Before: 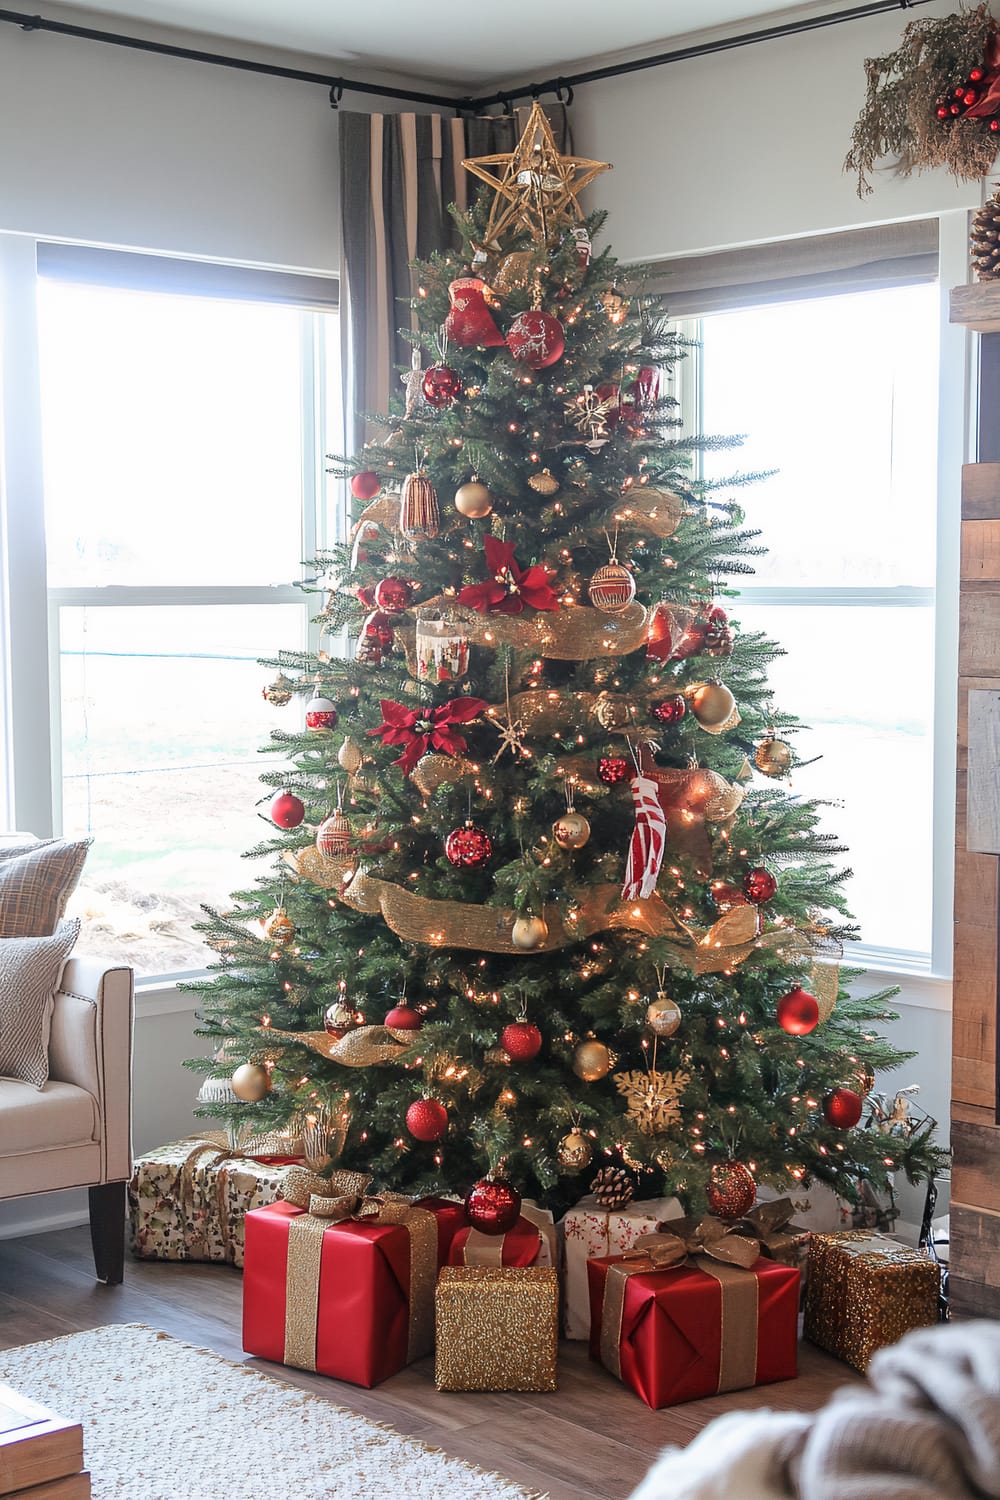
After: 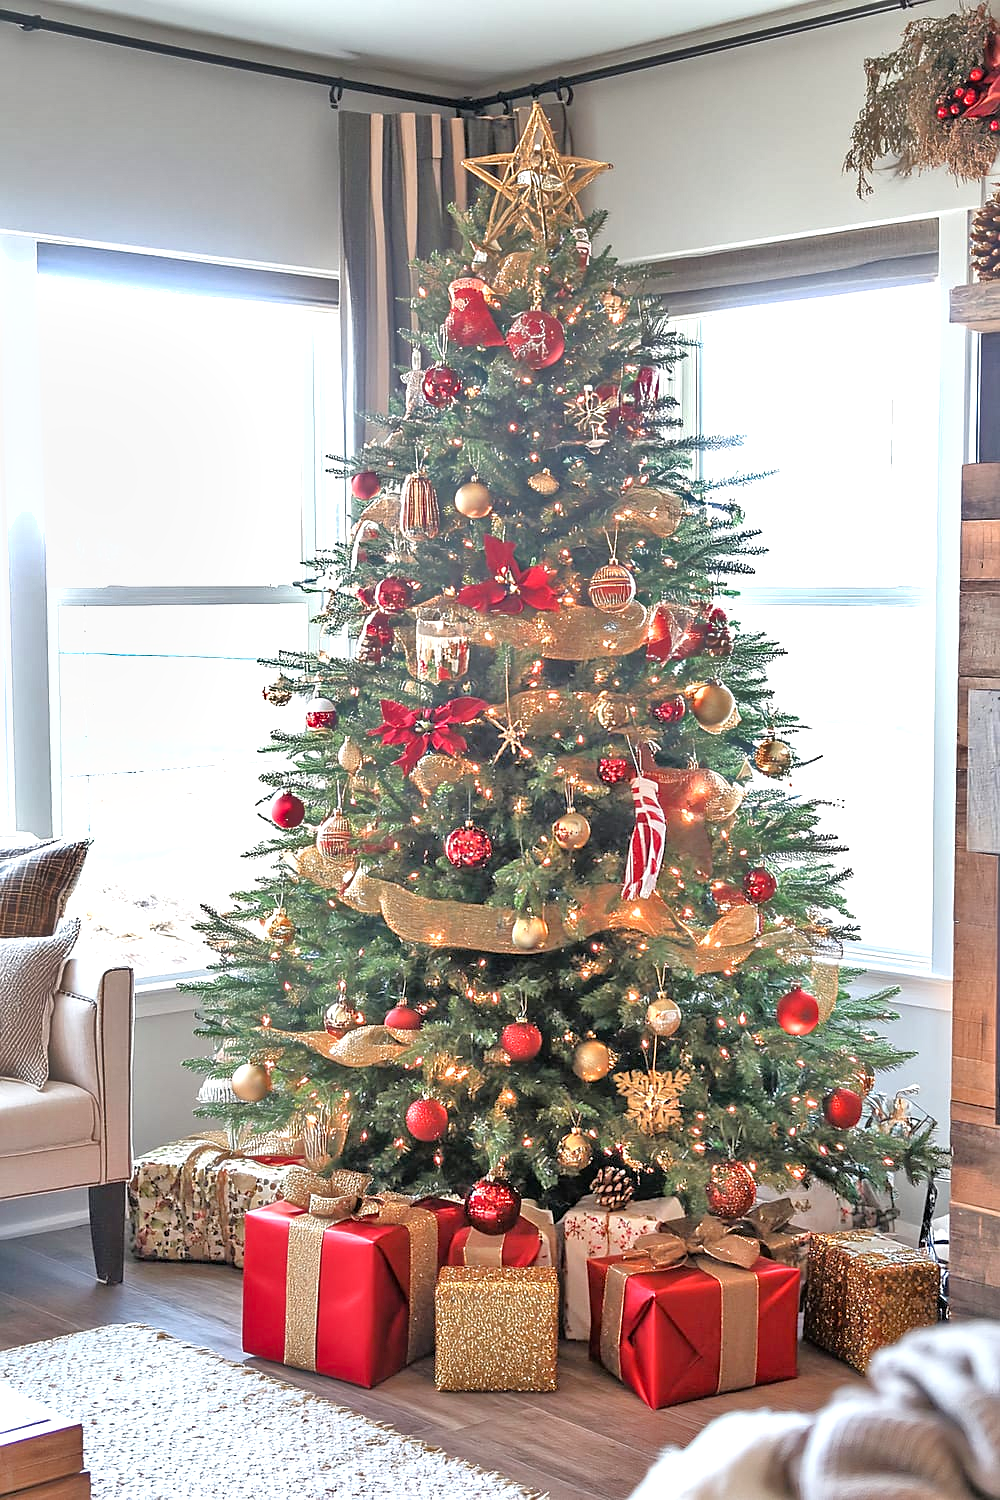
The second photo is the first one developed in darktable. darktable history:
exposure: black level correction 0.001, exposure 0.5 EV, compensate exposure bias true, compensate highlight preservation false
tone equalizer: -7 EV 0.15 EV, -6 EV 0.6 EV, -5 EV 1.15 EV, -4 EV 1.33 EV, -3 EV 1.15 EV, -2 EV 0.6 EV, -1 EV 0.15 EV, mask exposure compensation -0.5 EV
shadows and highlights: soften with gaussian
sharpen: radius 1.864, amount 0.398, threshold 1.271
